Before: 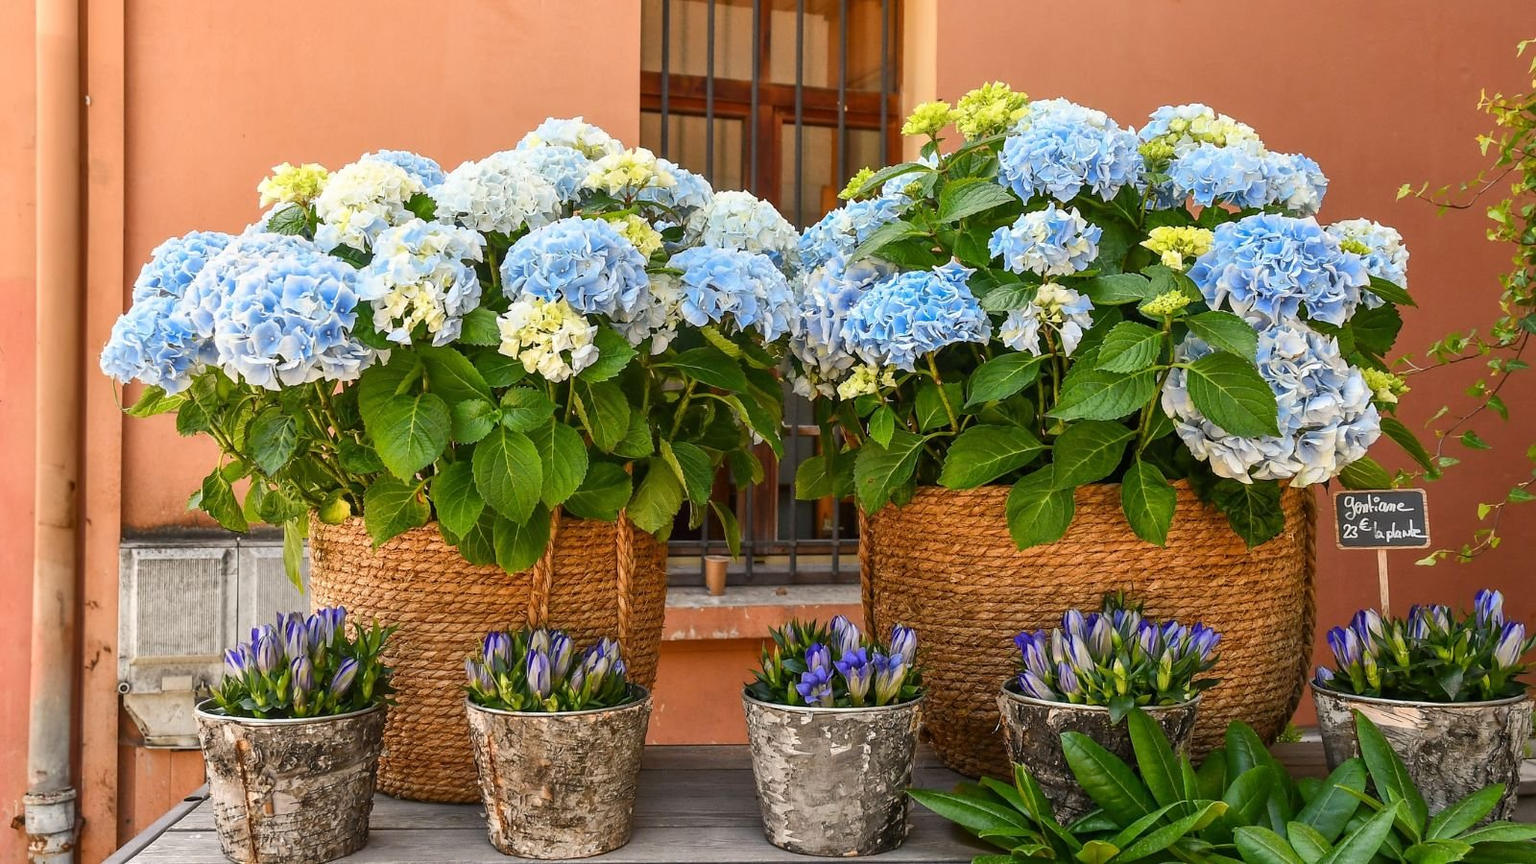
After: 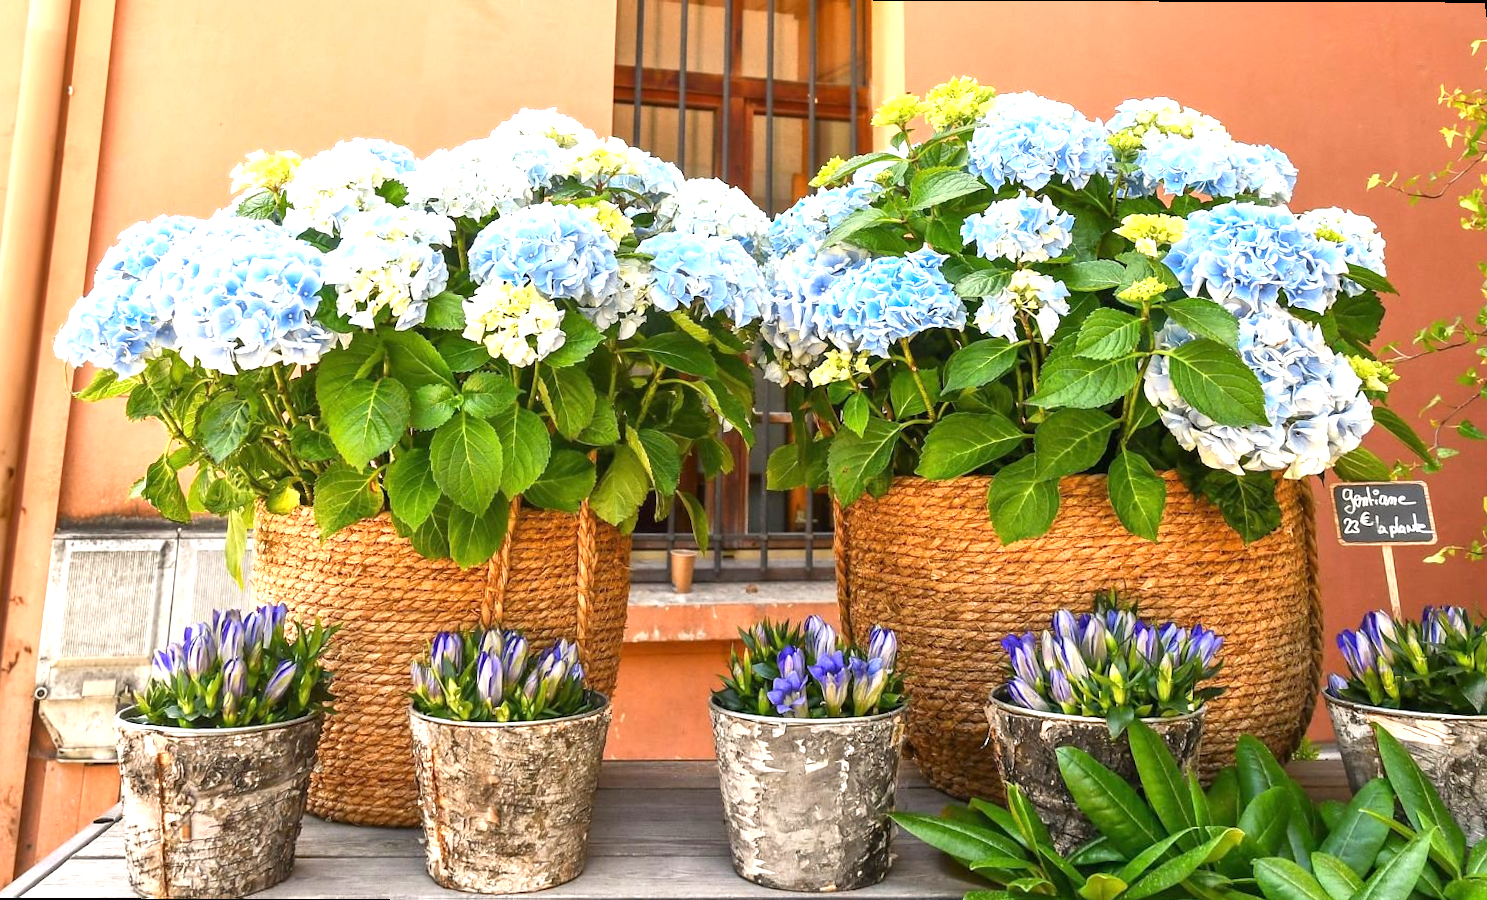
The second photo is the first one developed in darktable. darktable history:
exposure: exposure 1 EV, compensate highlight preservation false
rotate and perspective: rotation 0.215°, lens shift (vertical) -0.139, crop left 0.069, crop right 0.939, crop top 0.002, crop bottom 0.996
